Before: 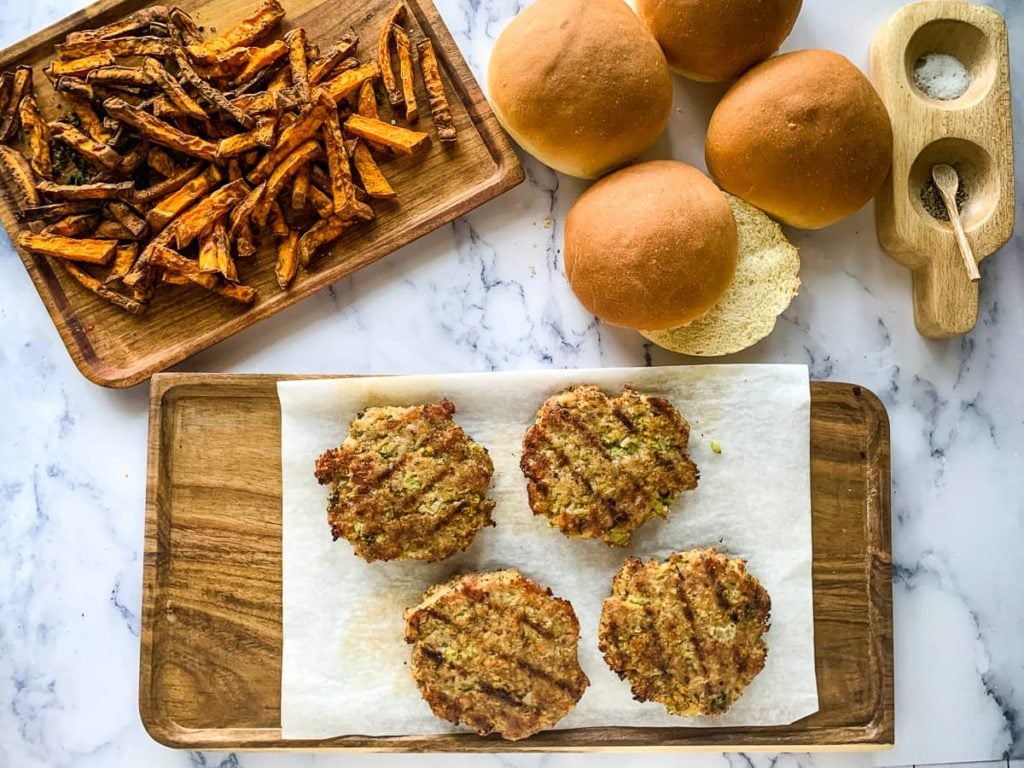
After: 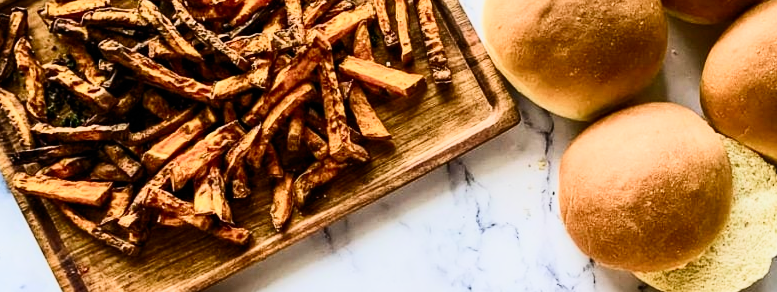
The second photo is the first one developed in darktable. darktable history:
contrast brightness saturation: contrast 0.41, brightness 0.104, saturation 0.211
tone equalizer: on, module defaults
filmic rgb: black relative exposure -7.65 EV, white relative exposure 4.56 EV, hardness 3.61, color science v4 (2020)
crop: left 0.509%, top 7.639%, right 23.52%, bottom 54.334%
